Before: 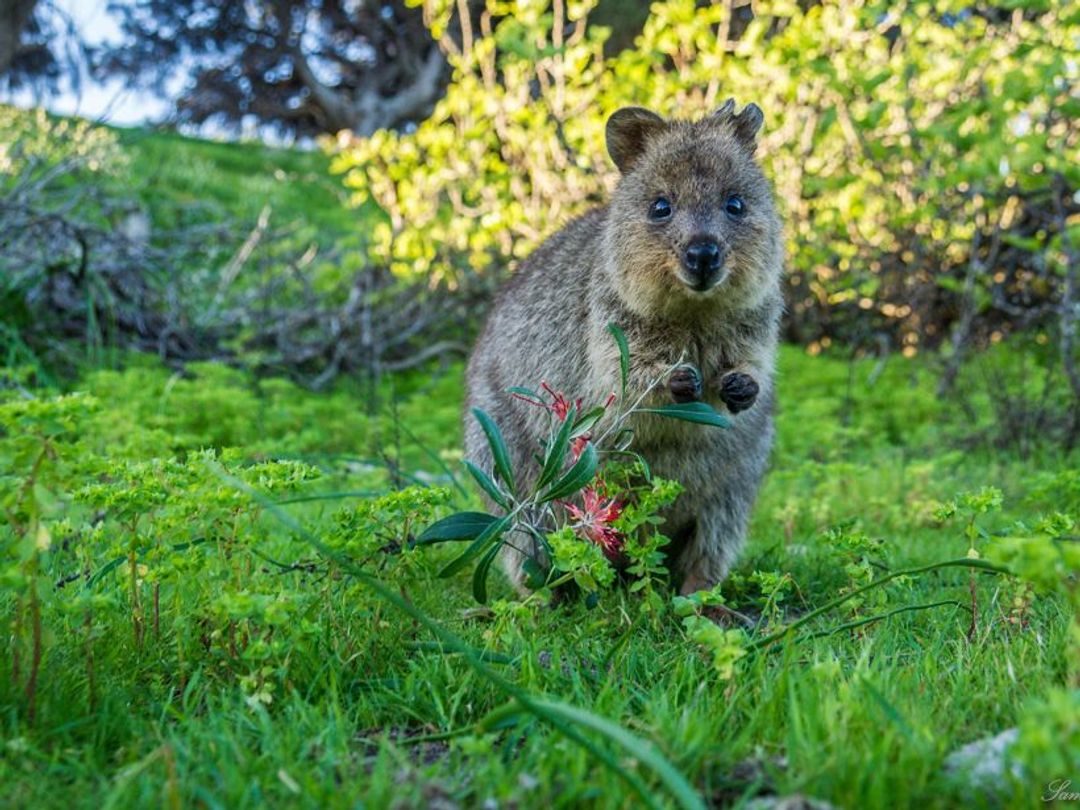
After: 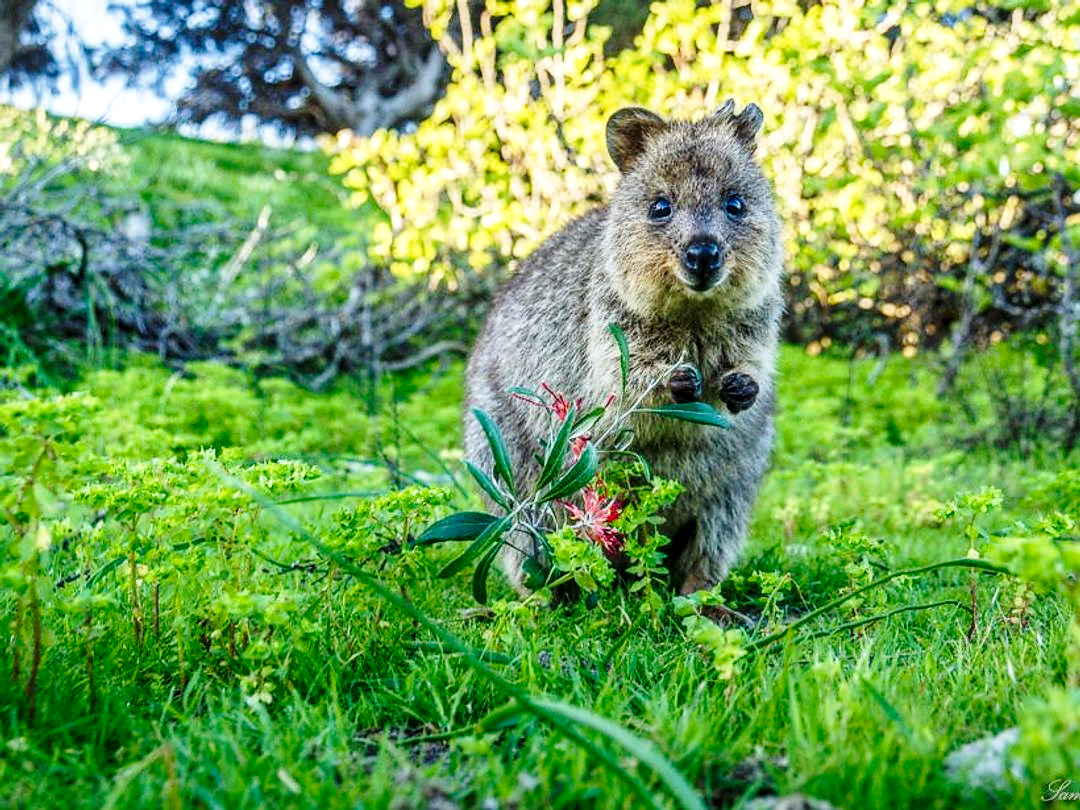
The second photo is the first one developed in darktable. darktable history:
base curve: curves: ch0 [(0, 0) (0.028, 0.03) (0.121, 0.232) (0.46, 0.748) (0.859, 0.968) (1, 1)], preserve colors none
sharpen: radius 1, threshold 1
graduated density: rotation -180°, offset 24.95
local contrast: on, module defaults
